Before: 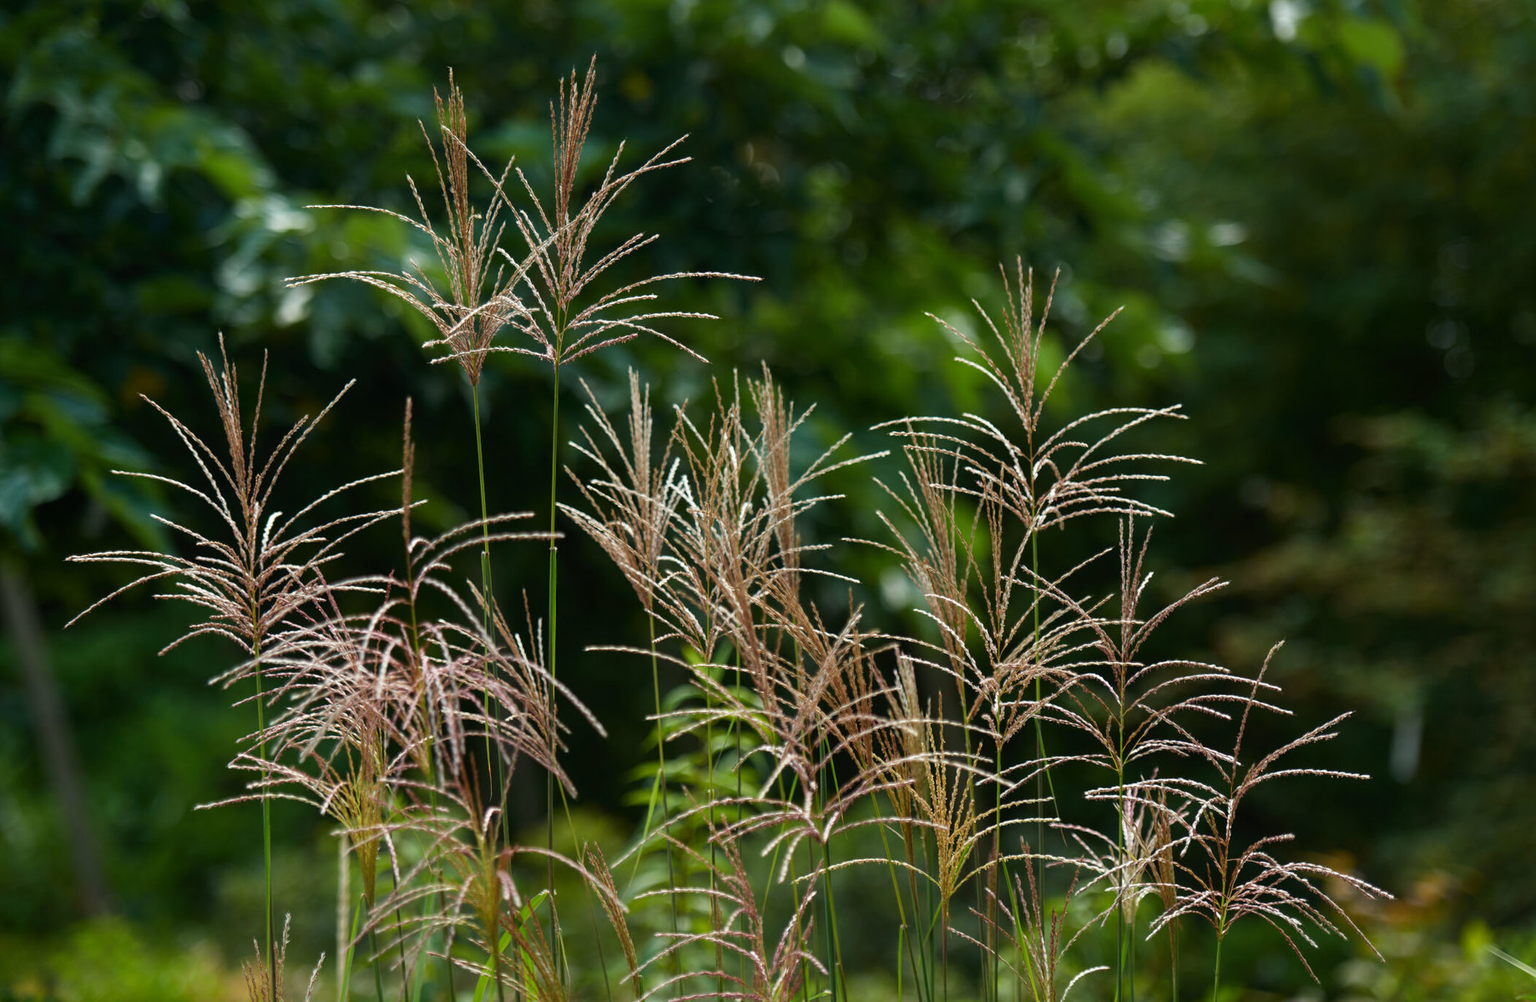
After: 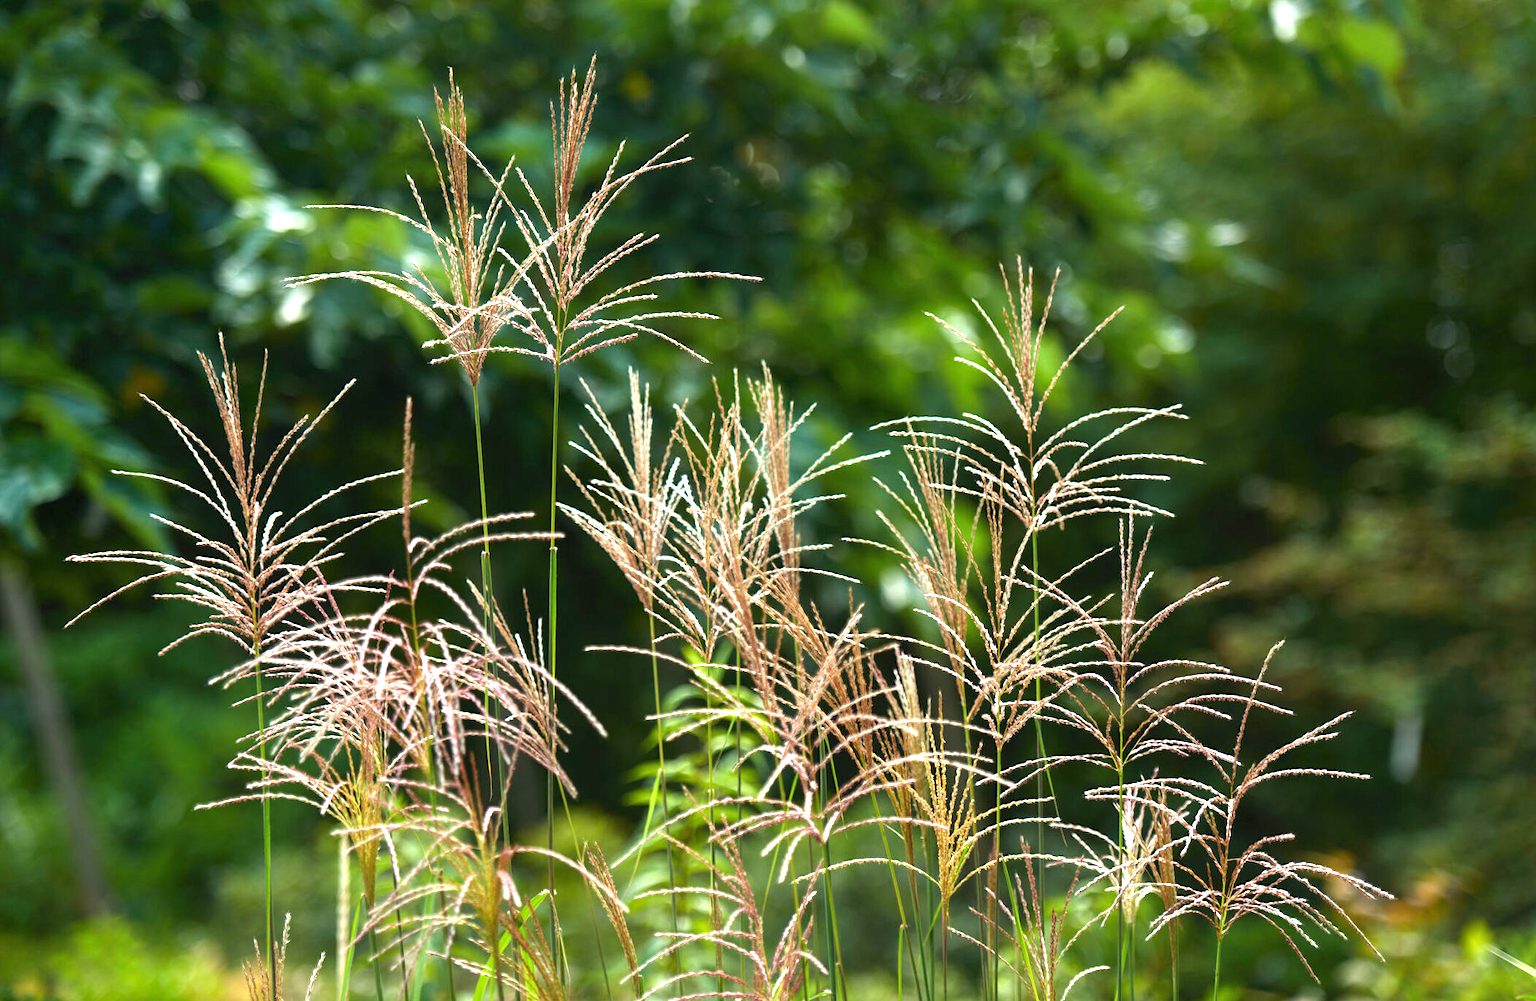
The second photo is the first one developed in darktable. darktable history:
exposure: black level correction 0, exposure 1.385 EV, compensate highlight preservation false
